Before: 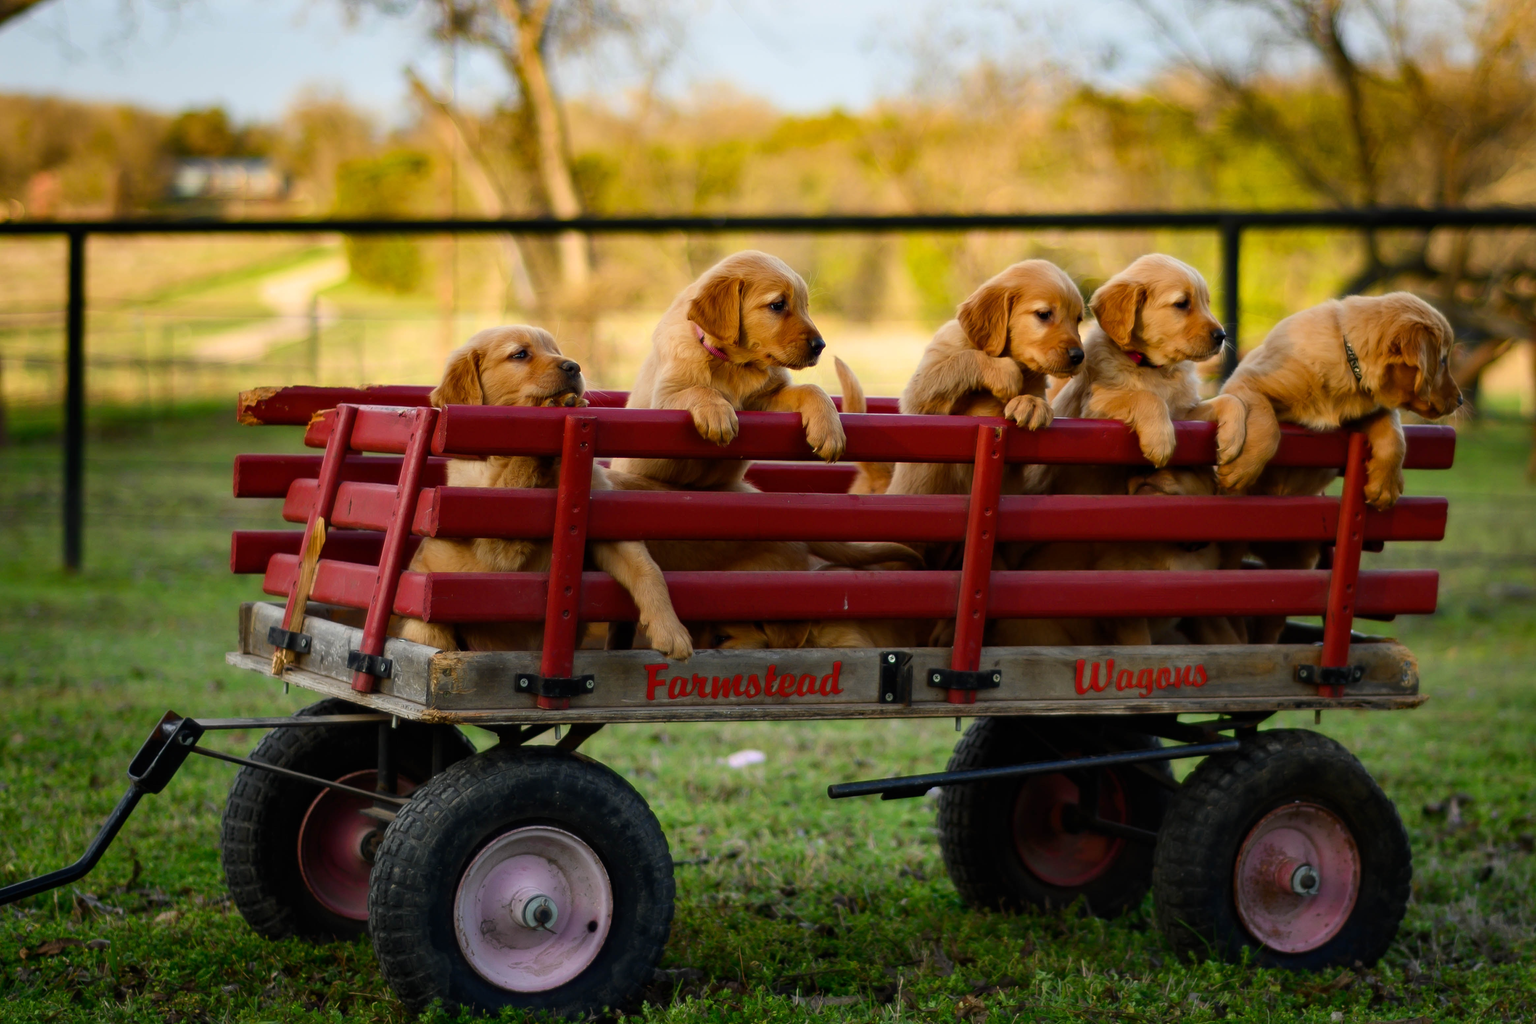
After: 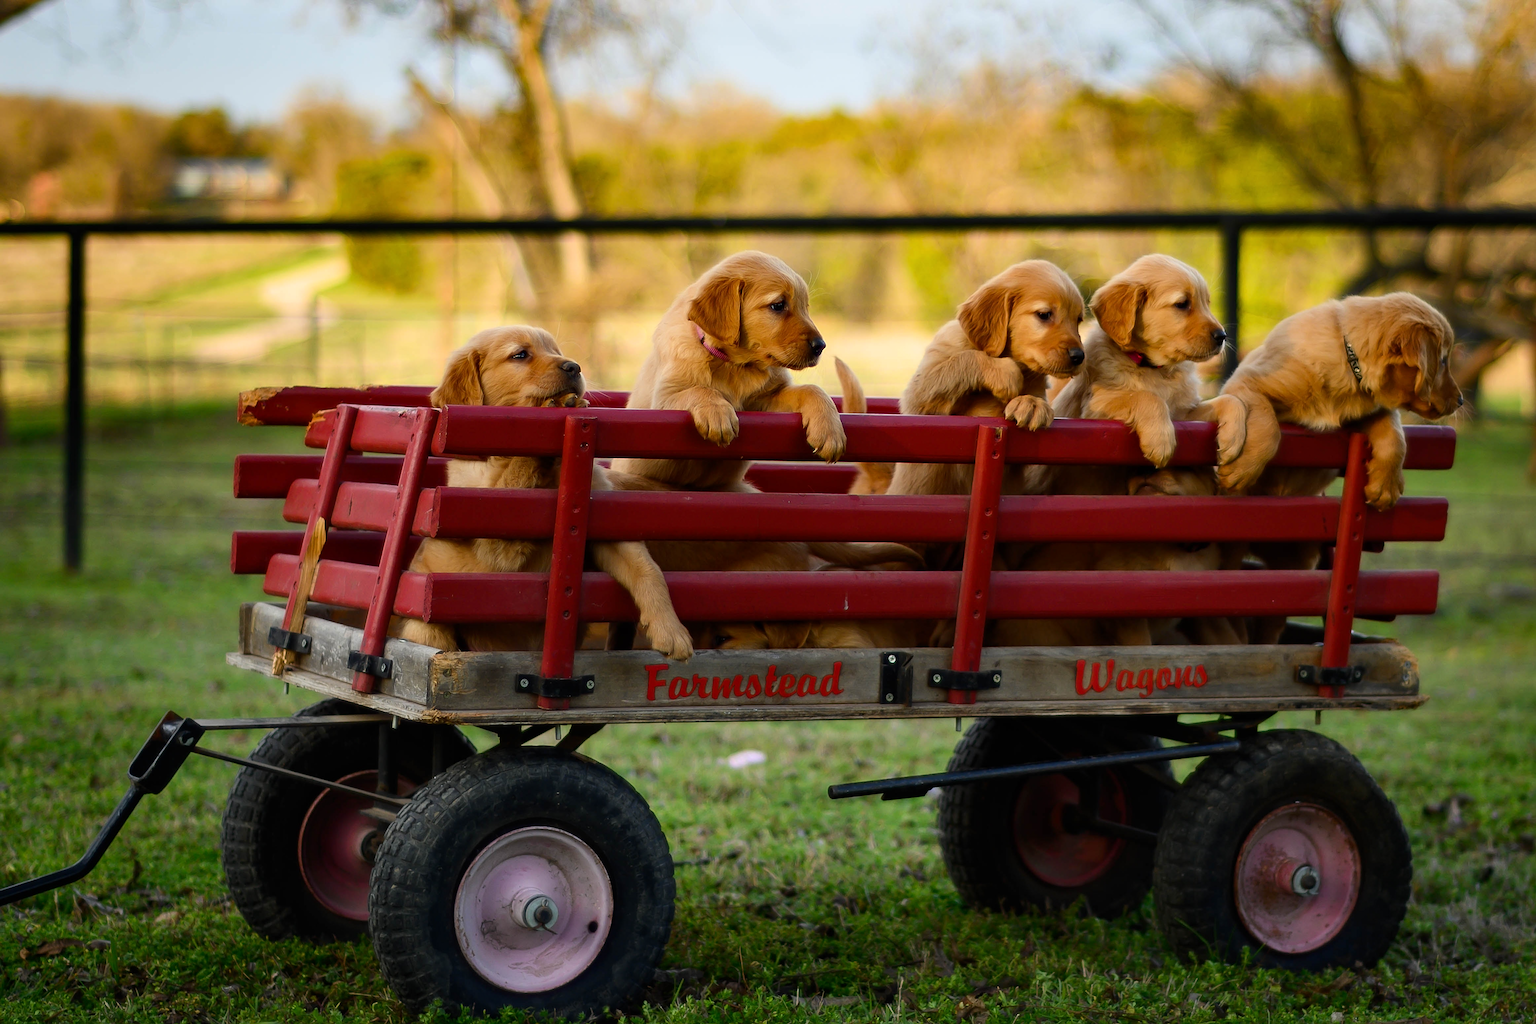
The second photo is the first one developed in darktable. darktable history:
contrast brightness saturation: contrast 0.049
sharpen: on, module defaults
